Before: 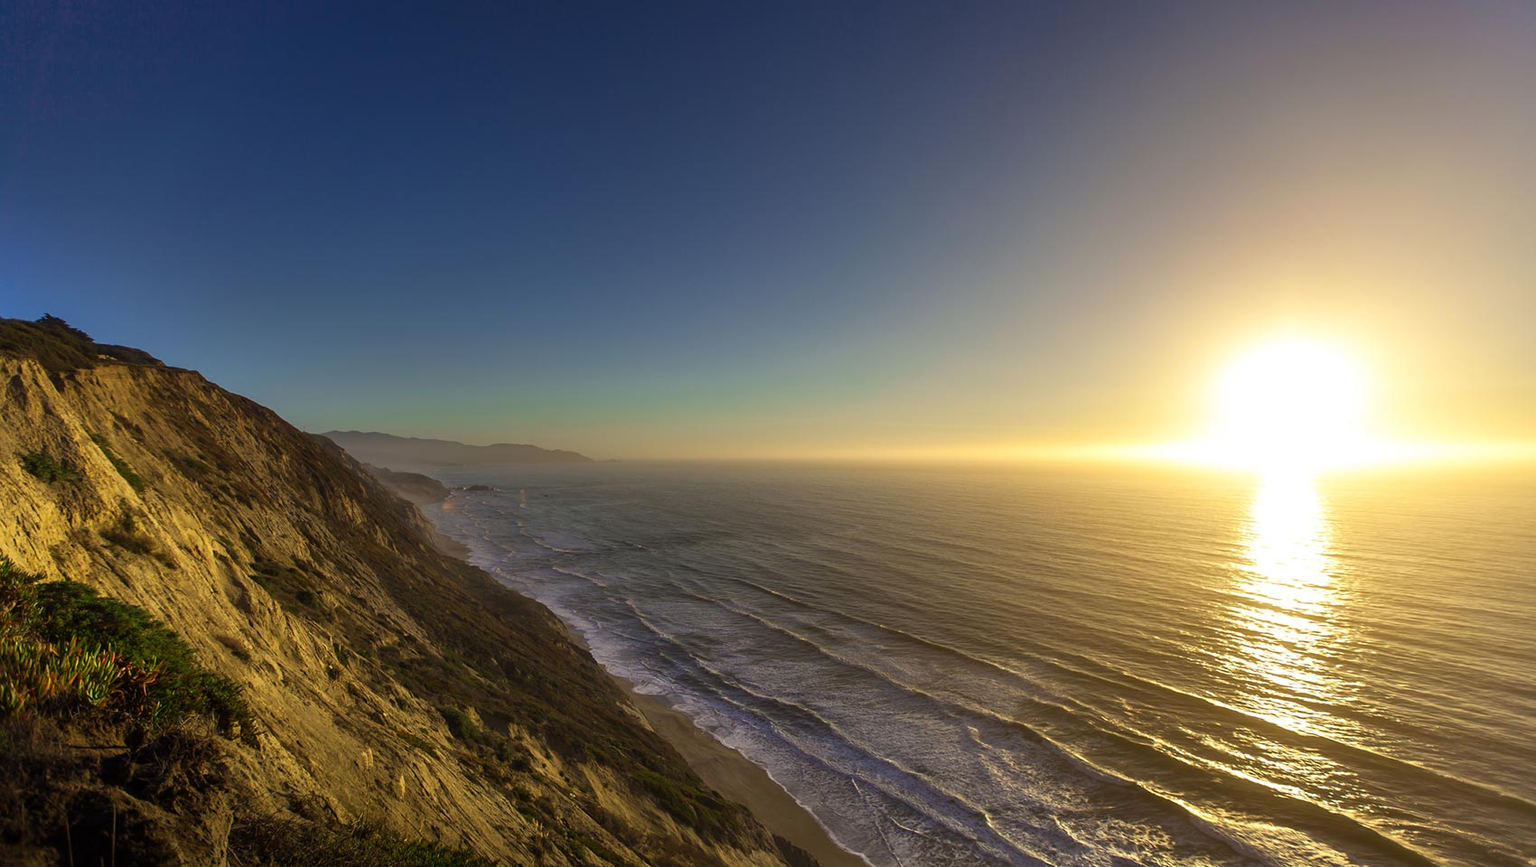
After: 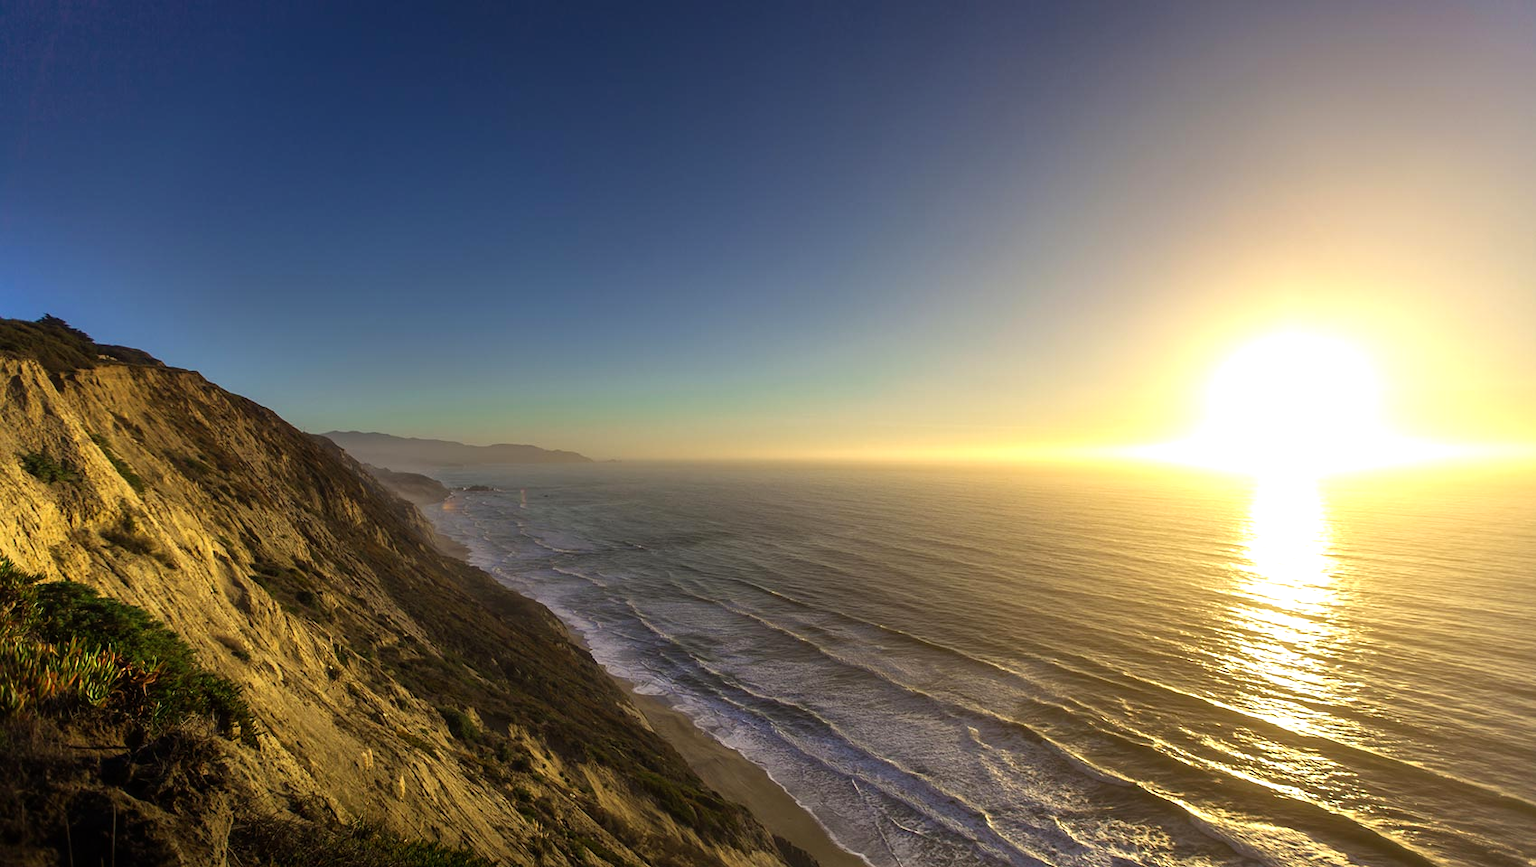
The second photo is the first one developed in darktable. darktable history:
tone equalizer: -8 EV -0.402 EV, -7 EV -0.422 EV, -6 EV -0.368 EV, -5 EV -0.188 EV, -3 EV 0.236 EV, -2 EV 0.352 EV, -1 EV 0.397 EV, +0 EV 0.389 EV
